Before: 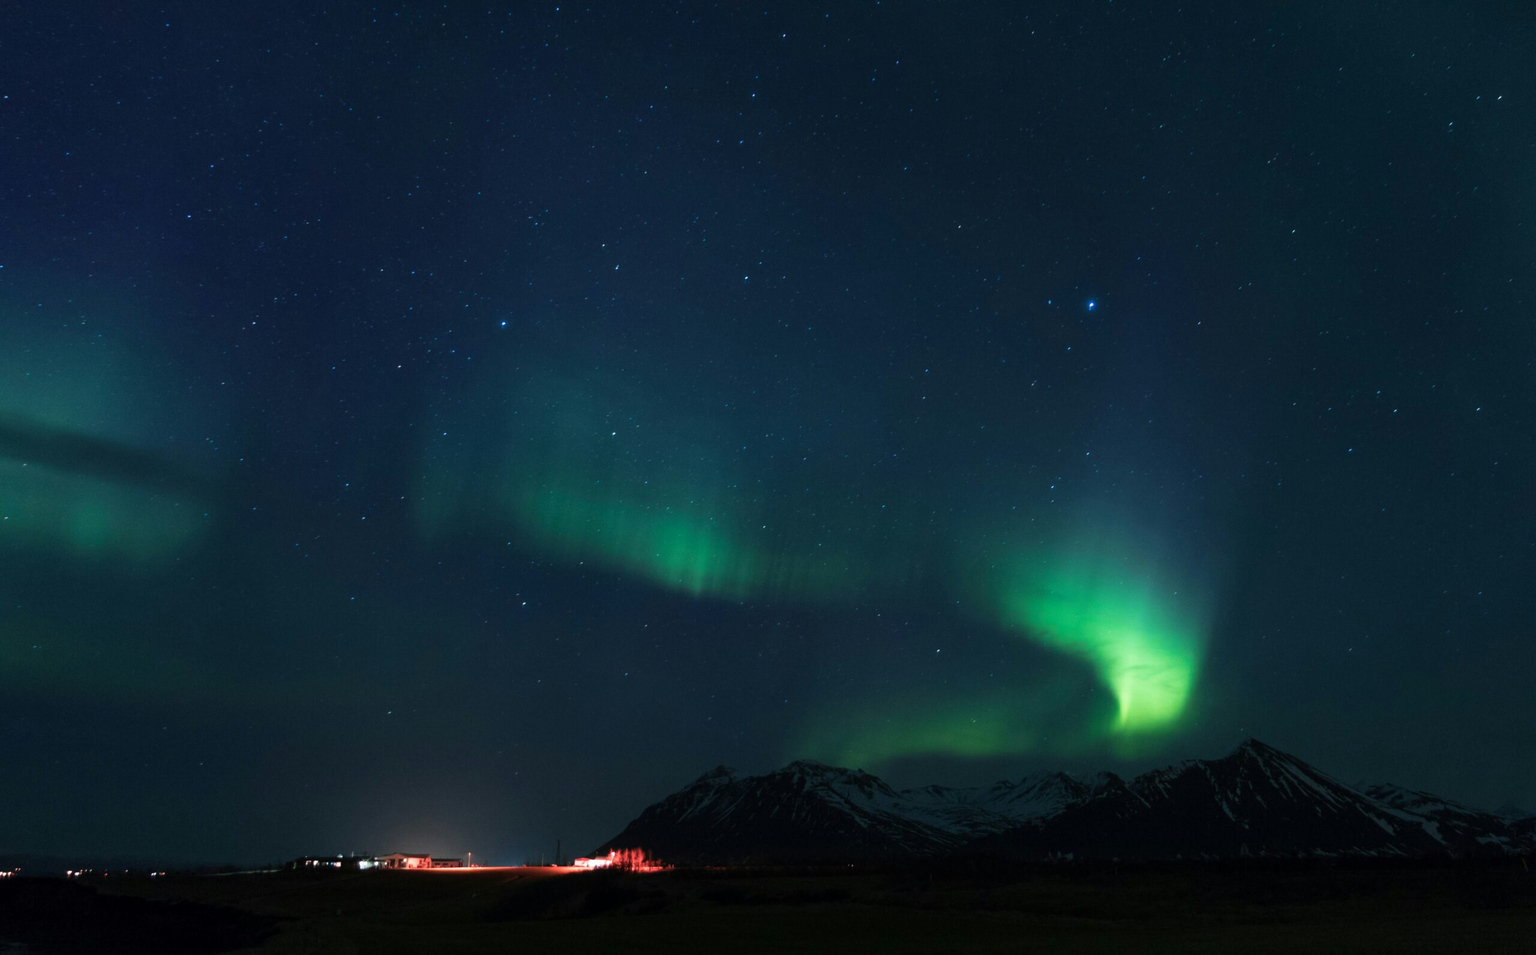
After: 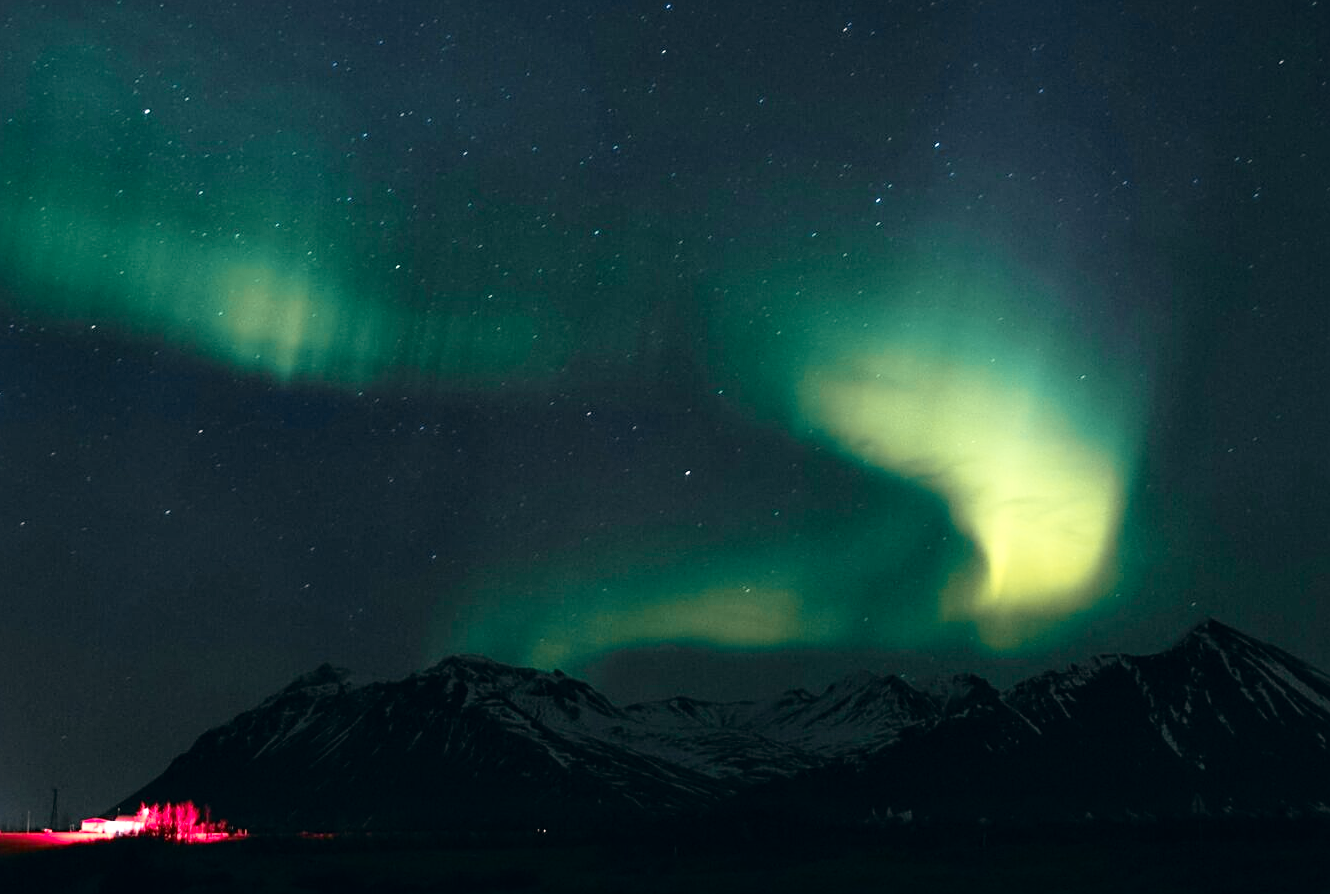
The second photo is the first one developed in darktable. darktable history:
sharpen: on, module defaults
crop: left 34.244%, top 38.422%, right 13.769%, bottom 5.38%
color correction: highlights a* 5.4, highlights b* 5.34, shadows a* -4.15, shadows b* -5.13
tone curve: curves: ch0 [(0, 0.008) (0.107, 0.083) (0.283, 0.287) (0.461, 0.498) (0.64, 0.691) (0.822, 0.869) (0.998, 0.978)]; ch1 [(0, 0) (0.323, 0.339) (0.438, 0.422) (0.473, 0.487) (0.502, 0.502) (0.527, 0.53) (0.561, 0.583) (0.608, 0.629) (0.669, 0.704) (0.859, 0.899) (1, 1)]; ch2 [(0, 0) (0.33, 0.347) (0.421, 0.456) (0.473, 0.498) (0.502, 0.504) (0.522, 0.524) (0.549, 0.567) (0.585, 0.627) (0.676, 0.724) (1, 1)], color space Lab, independent channels, preserve colors none
local contrast: mode bilateral grid, contrast 21, coarseness 50, detail 119%, midtone range 0.2
exposure: exposure 0.379 EV, compensate highlight preservation false
color zones: curves: ch1 [(0.263, 0.53) (0.376, 0.287) (0.487, 0.512) (0.748, 0.547) (1, 0.513)]; ch2 [(0.262, 0.45) (0.751, 0.477)]
